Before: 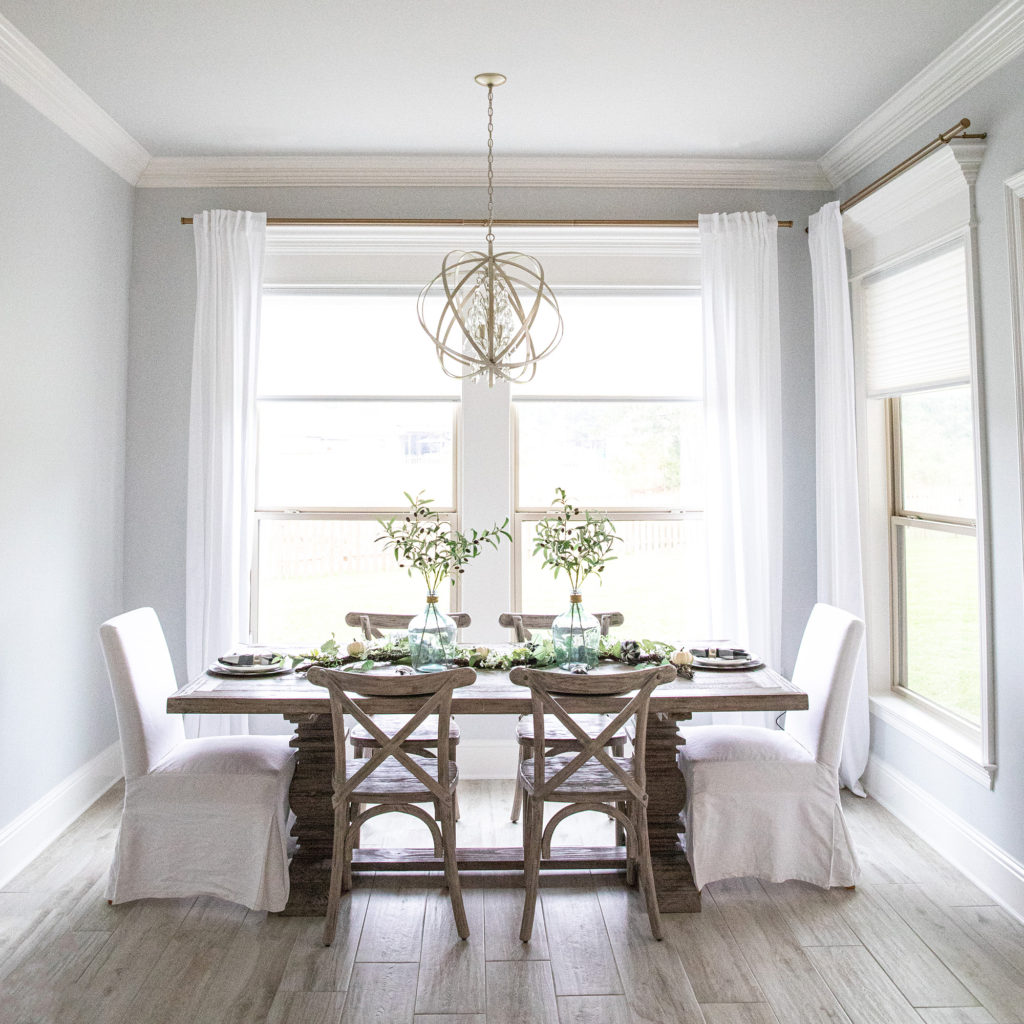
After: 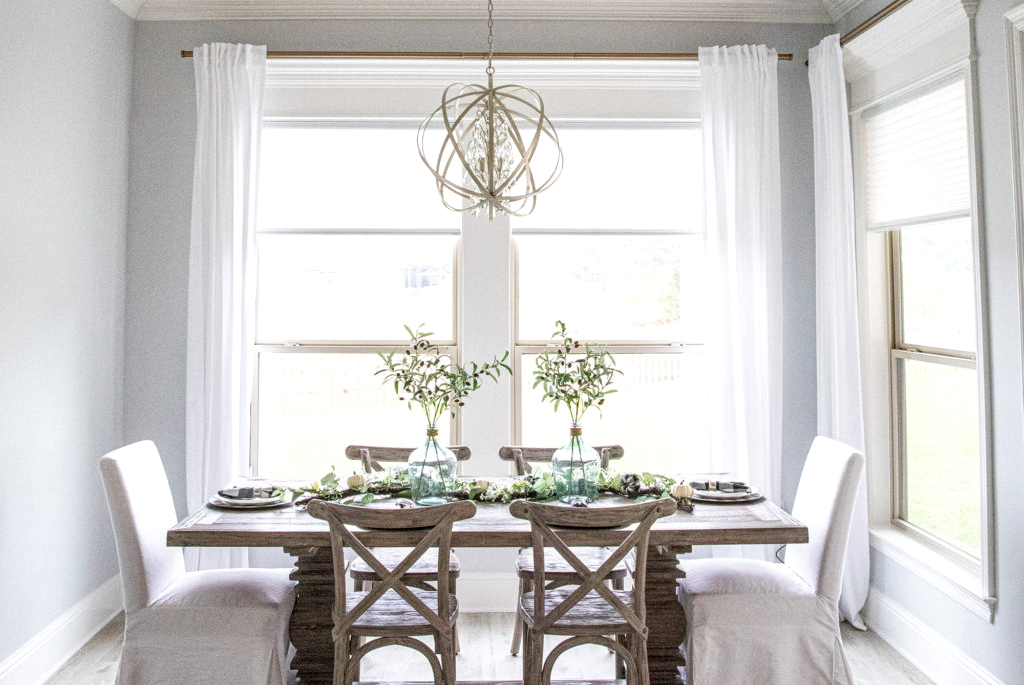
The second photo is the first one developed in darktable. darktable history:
crop: top 16.326%, bottom 16.749%
local contrast: on, module defaults
